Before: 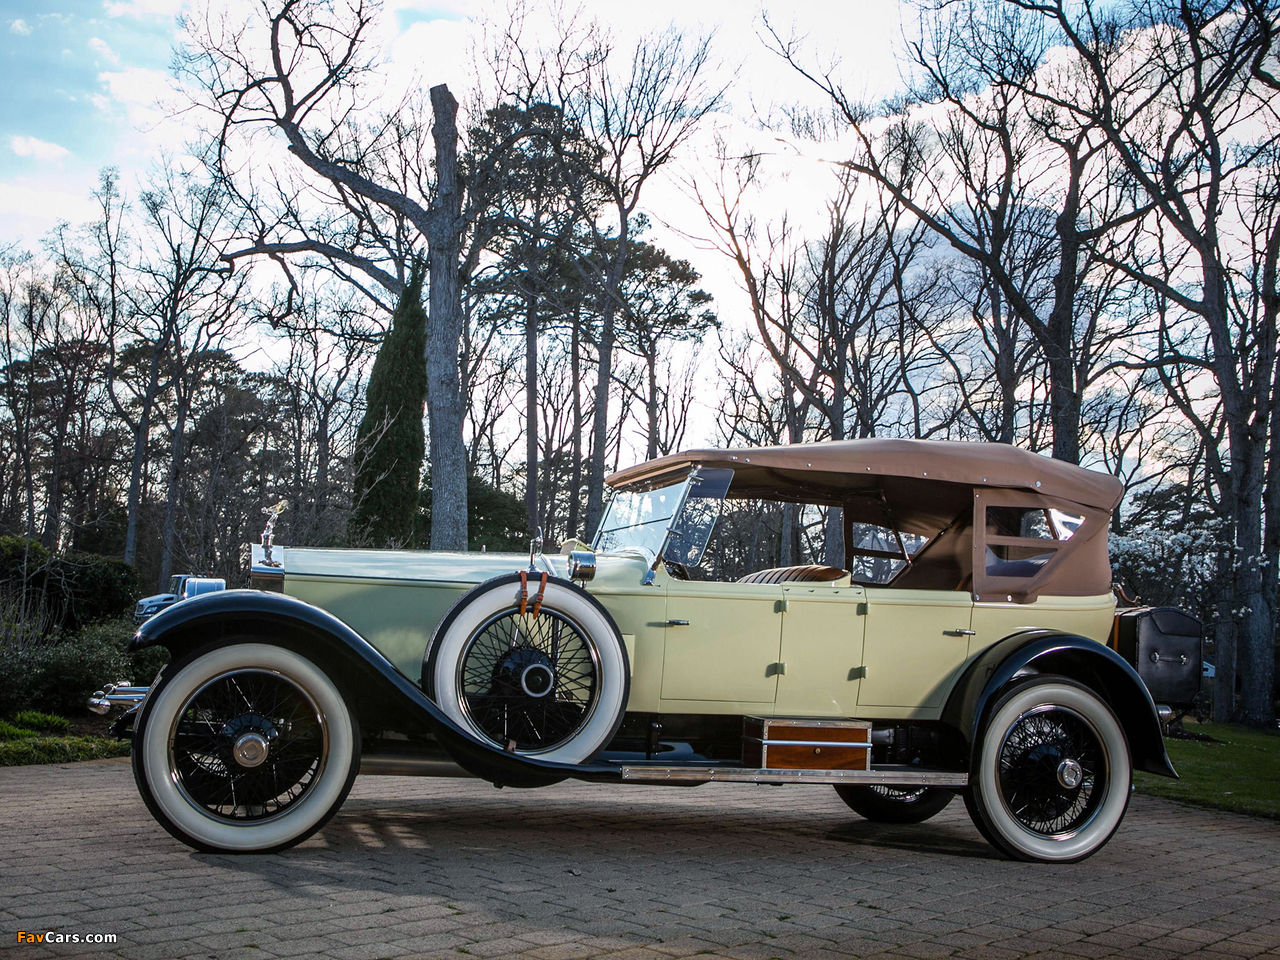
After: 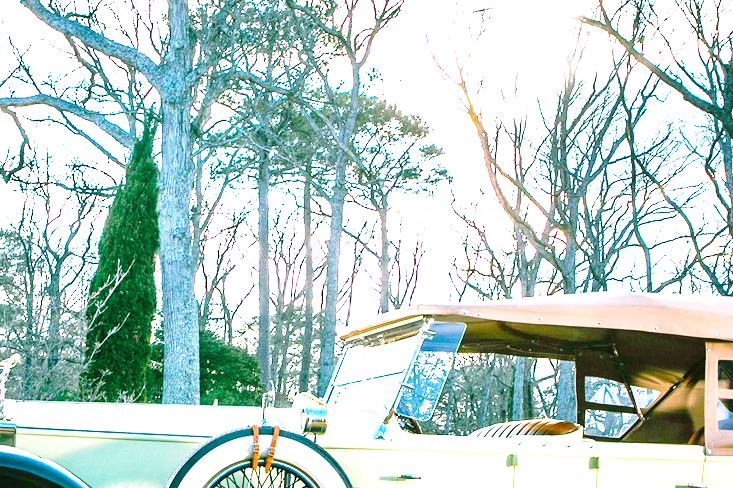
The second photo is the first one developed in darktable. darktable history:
color balance rgb: shadows lift › chroma 11.573%, shadows lift › hue 134.39°, linear chroma grading › global chroma 8.776%, perceptual saturation grading › global saturation 29.848%, perceptual brilliance grading › global brilliance 17.425%, global vibrance 15.071%
base curve: curves: ch0 [(0, 0) (0.028, 0.03) (0.121, 0.232) (0.46, 0.748) (0.859, 0.968) (1, 1)], preserve colors none
exposure: black level correction 0, exposure 1.385 EV, compensate exposure bias true, compensate highlight preservation false
crop: left 20.981%, top 15.254%, right 21.679%, bottom 33.85%
